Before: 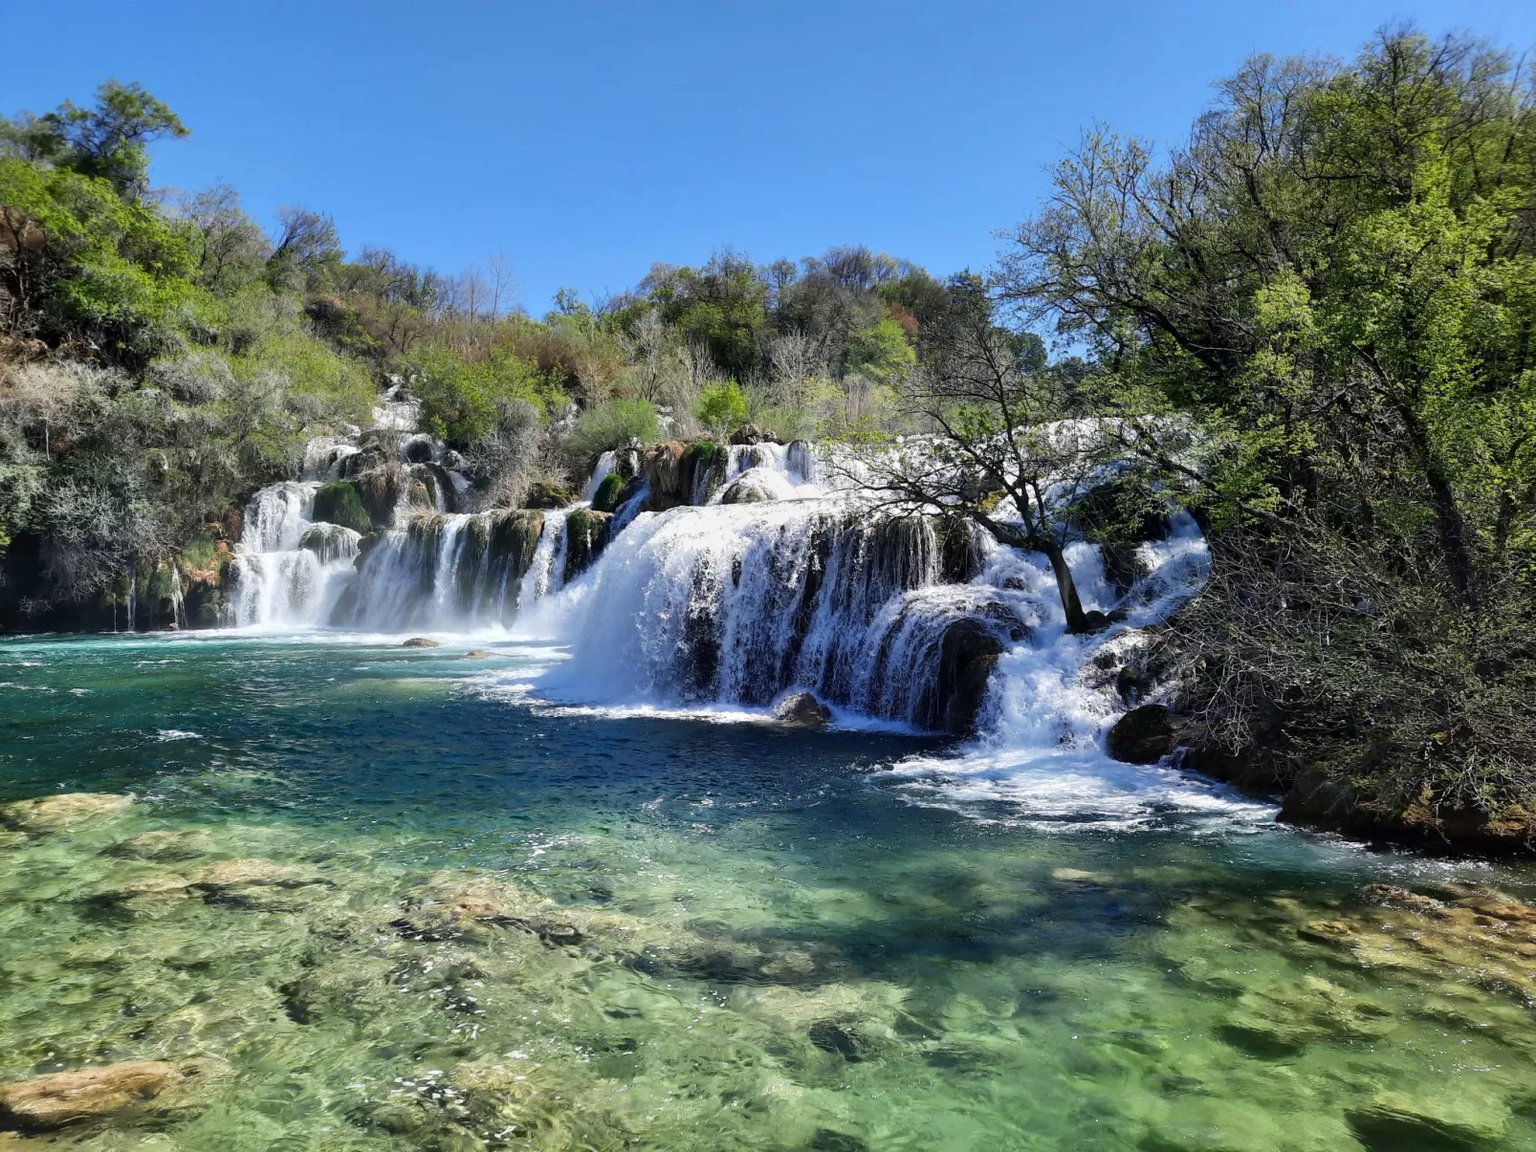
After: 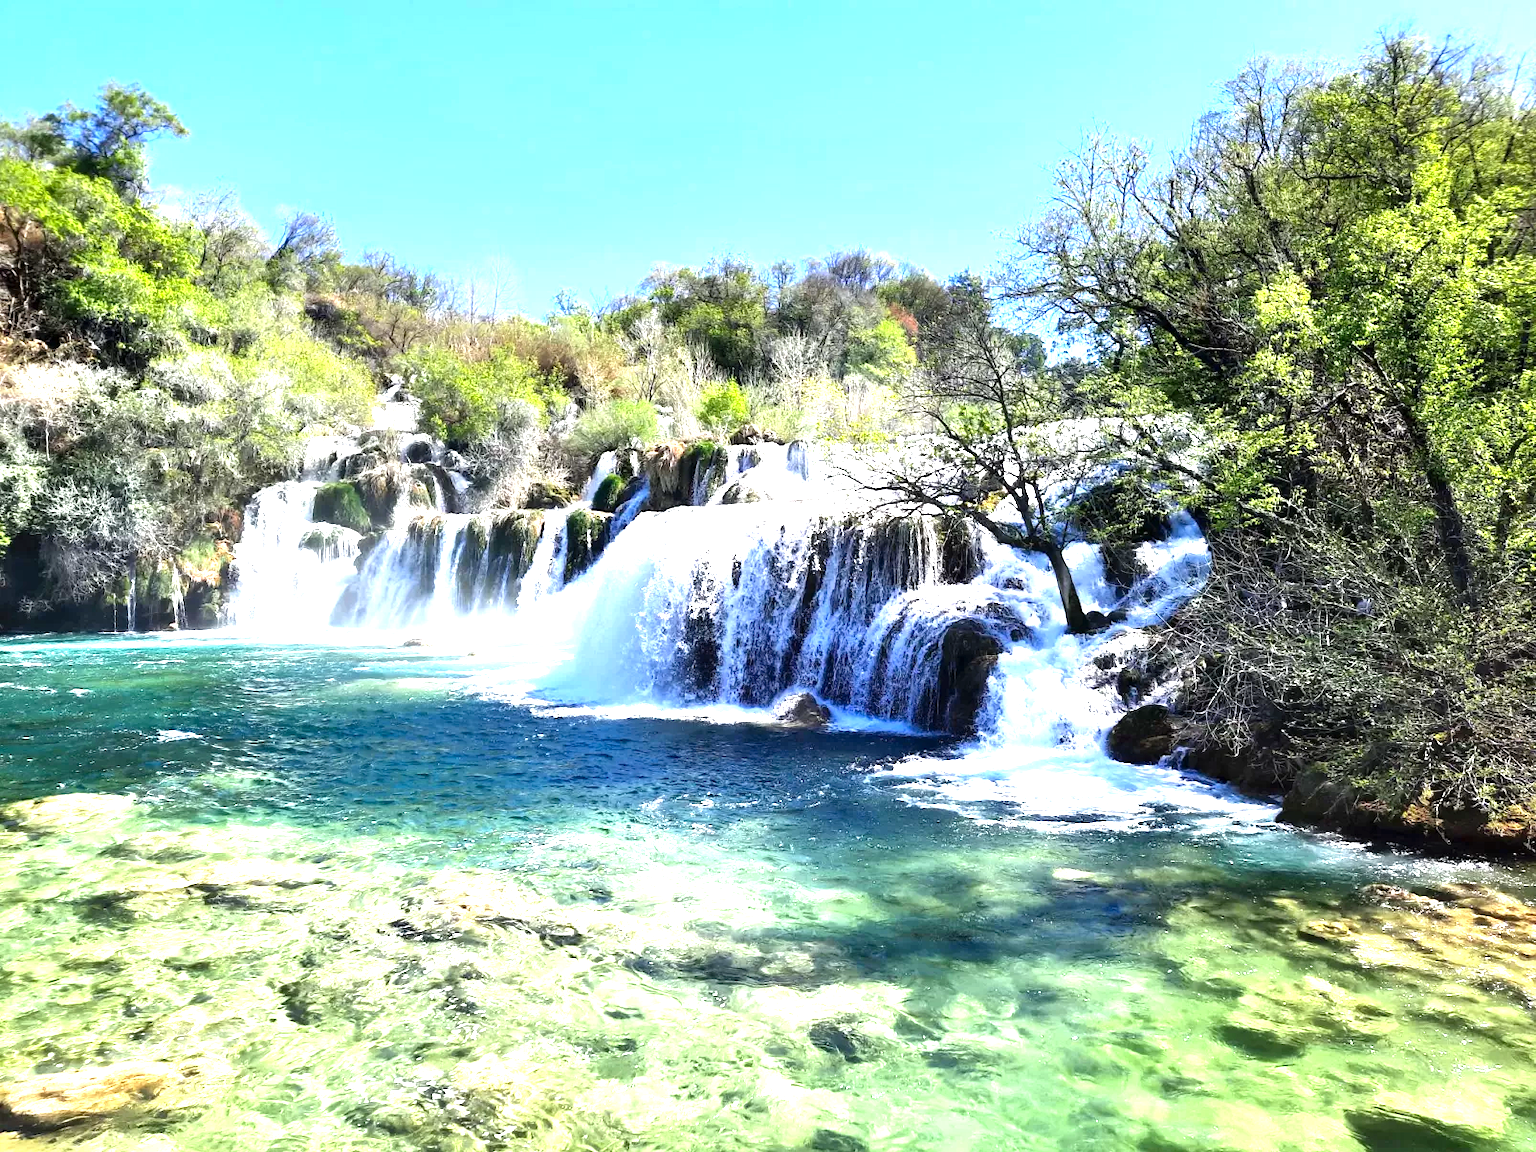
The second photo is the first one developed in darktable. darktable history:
exposure: exposure 0.6 EV, compensate highlight preservation false
levels: levels [0, 0.352, 0.703]
